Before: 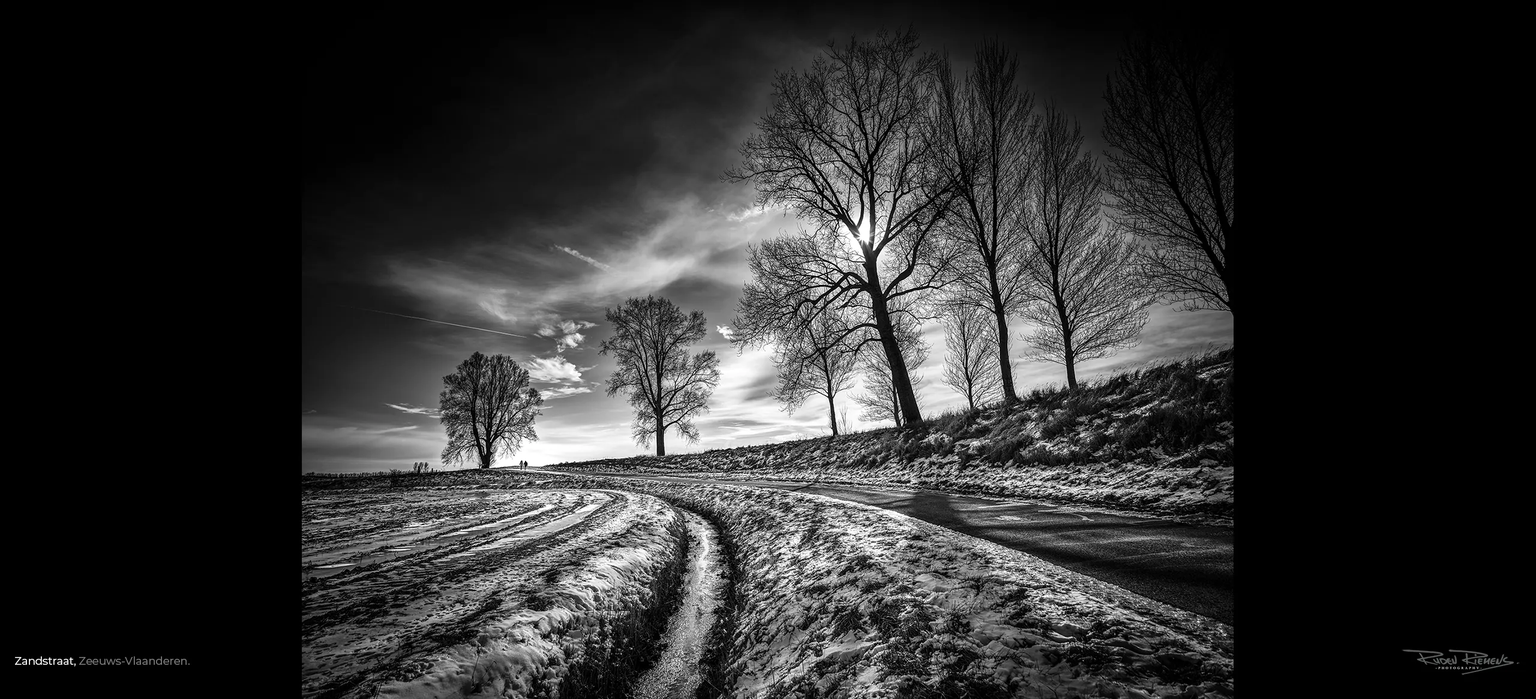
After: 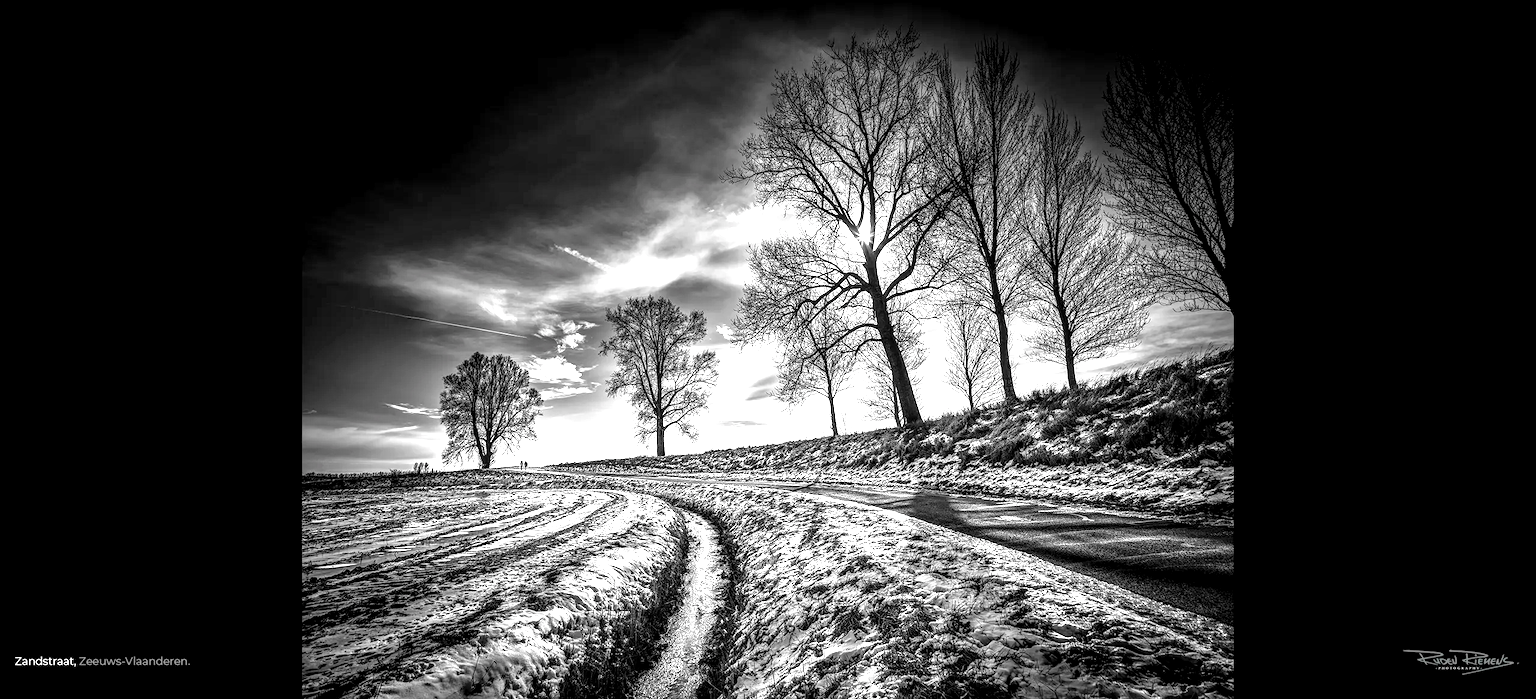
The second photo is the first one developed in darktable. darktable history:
local contrast: on, module defaults
exposure: black level correction 0.001, exposure 1.31 EV, compensate highlight preservation false
